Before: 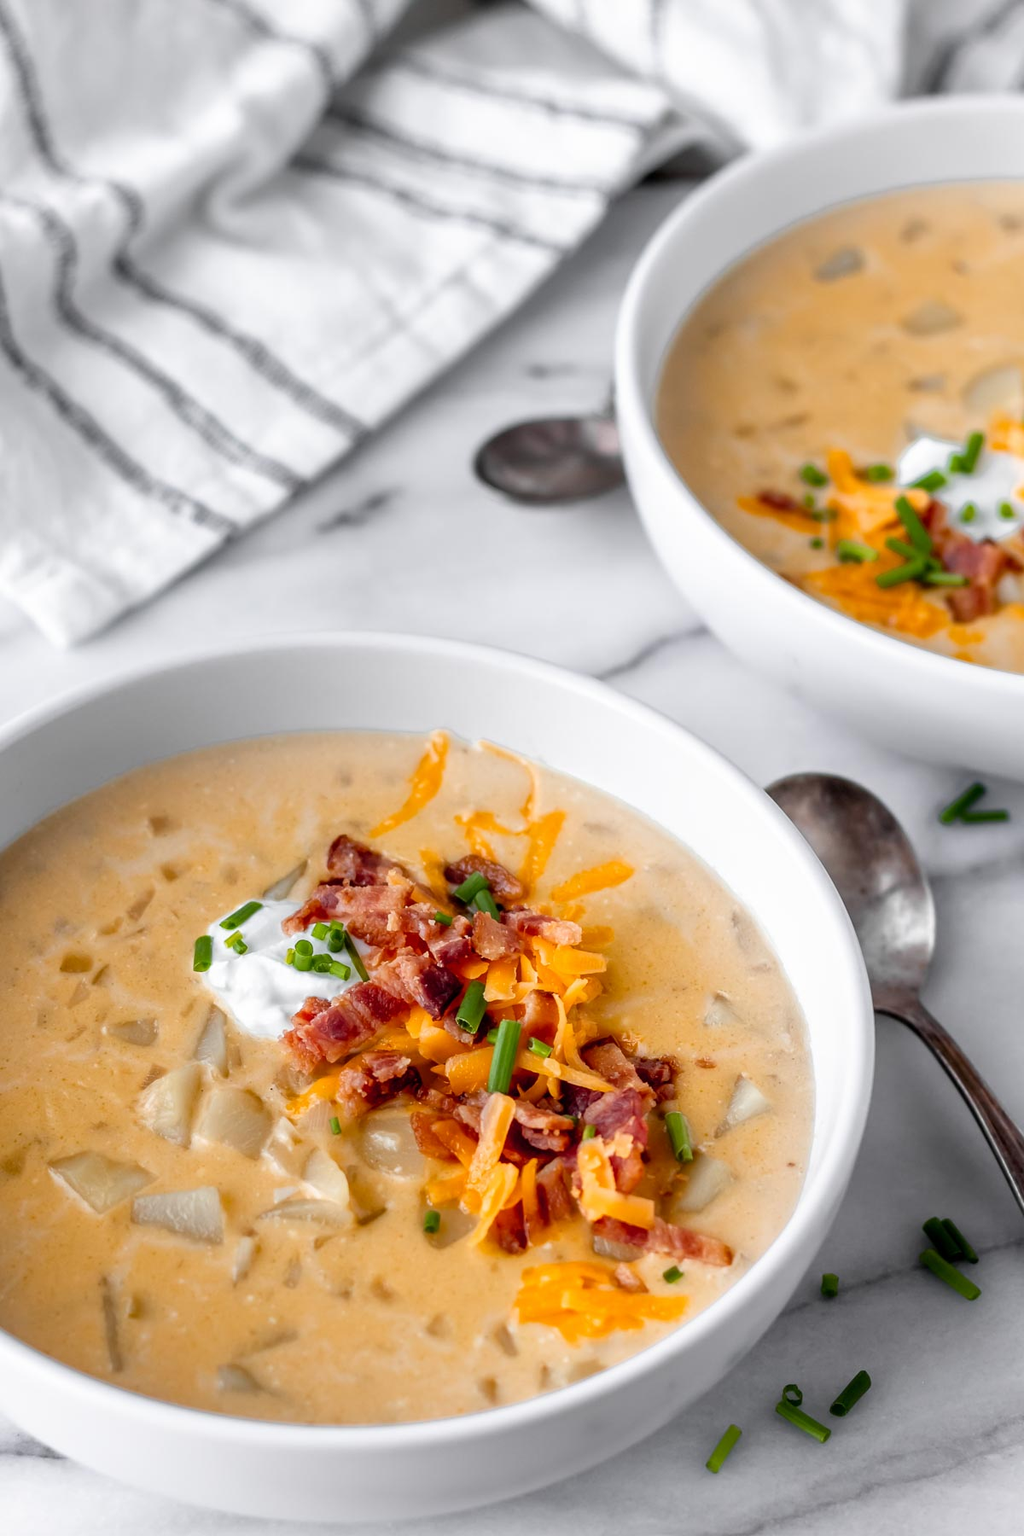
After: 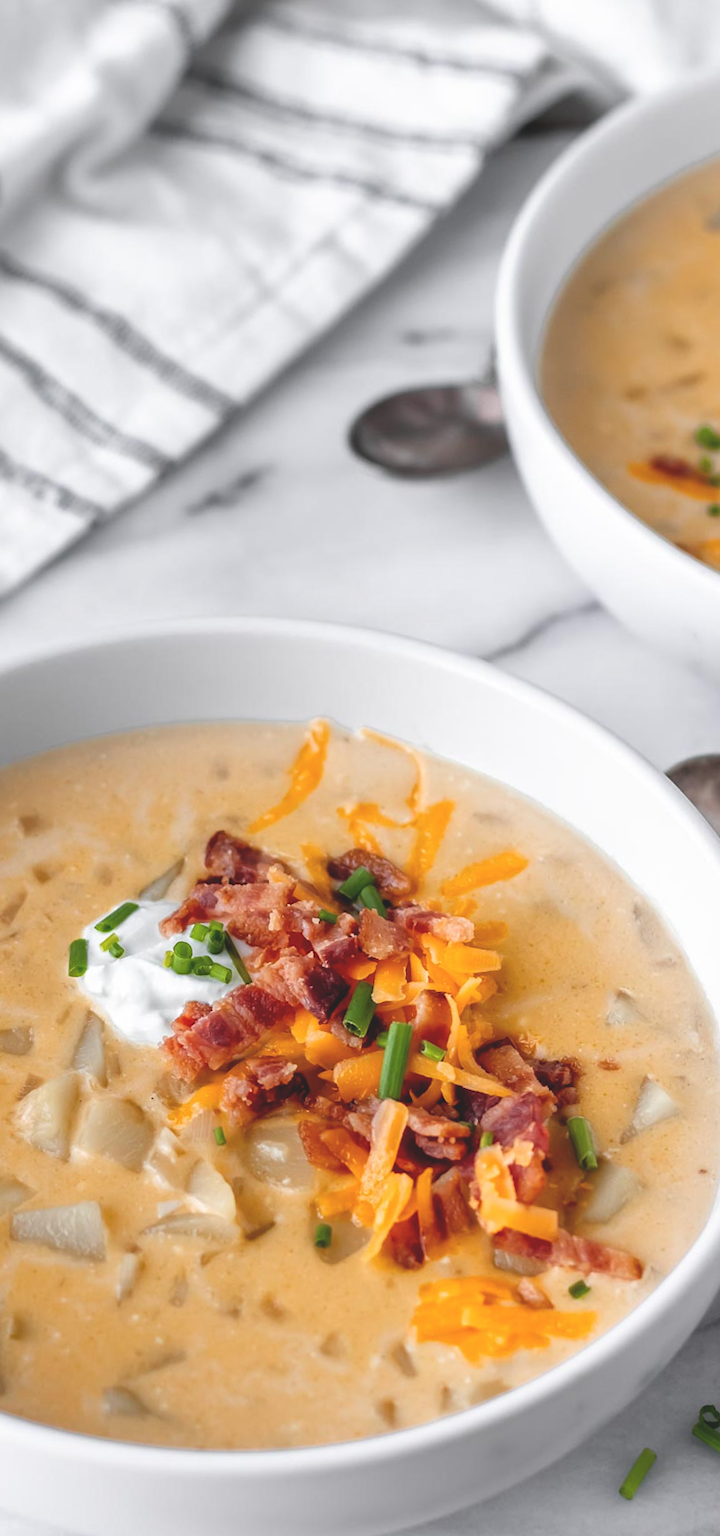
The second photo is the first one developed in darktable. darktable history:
crop and rotate: left 12.673%, right 20.66%
rotate and perspective: rotation -1.32°, lens shift (horizontal) -0.031, crop left 0.015, crop right 0.985, crop top 0.047, crop bottom 0.982
exposure: black level correction -0.015, compensate highlight preservation false
